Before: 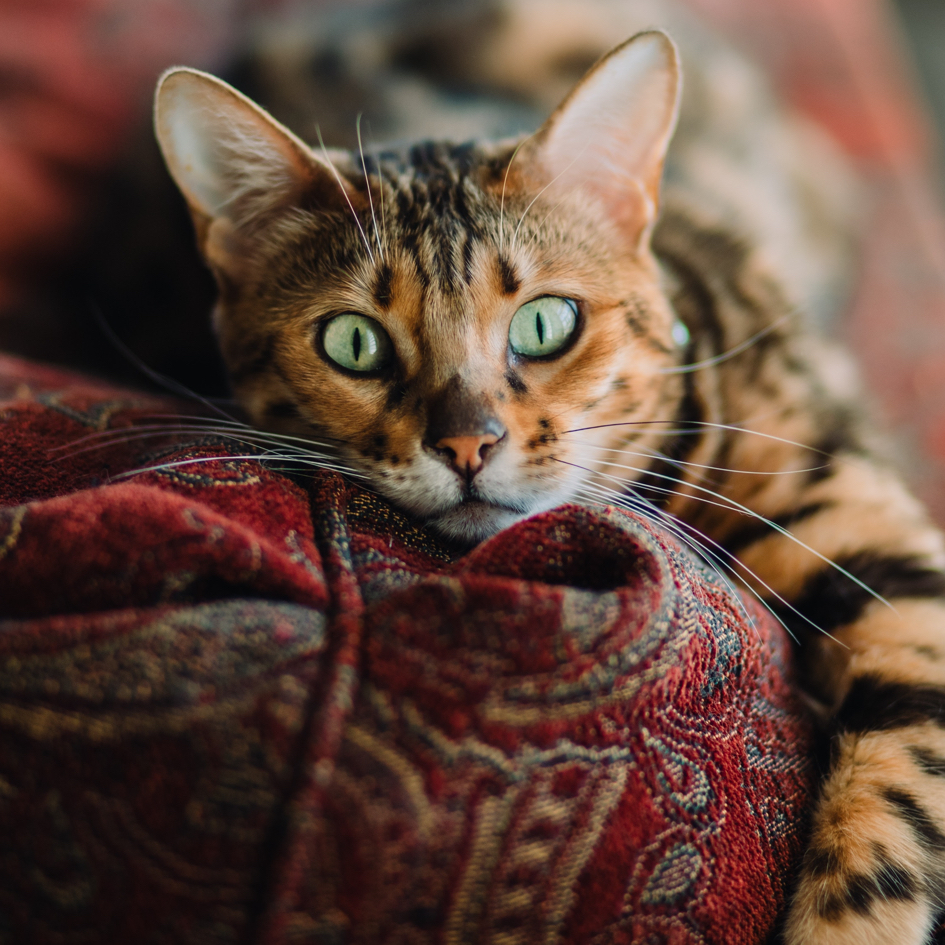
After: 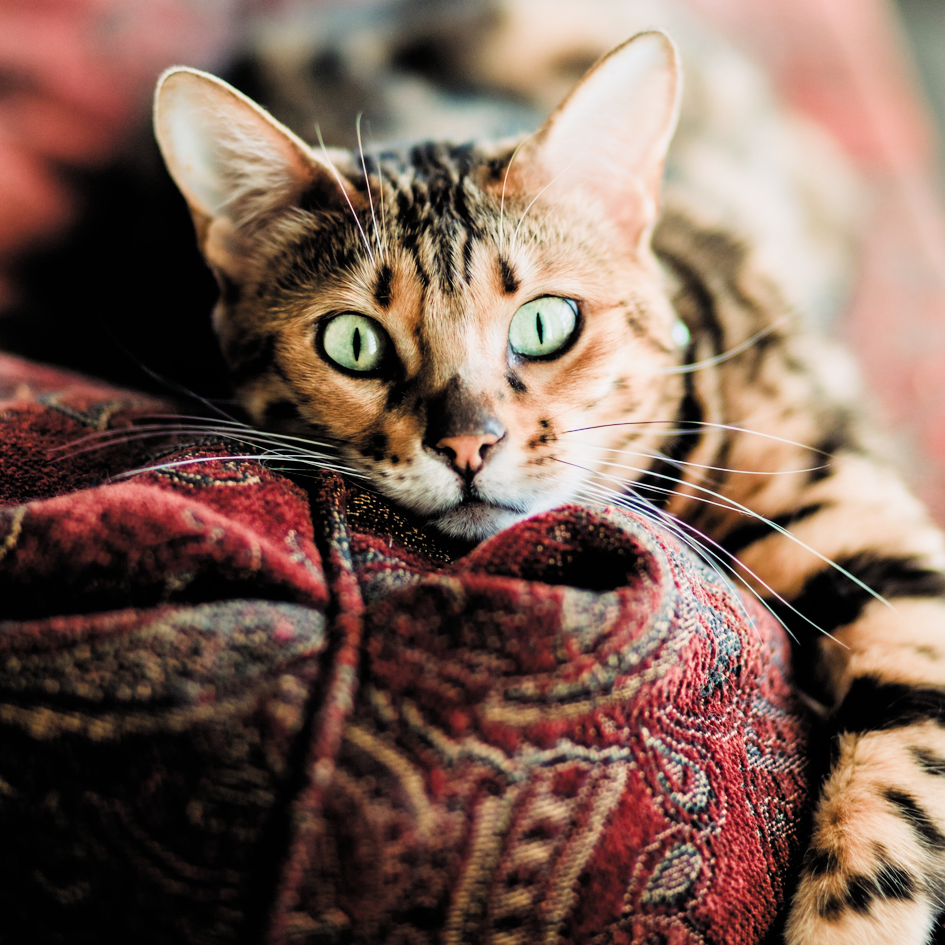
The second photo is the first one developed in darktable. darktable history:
filmic rgb: black relative exposure -5.02 EV, white relative exposure 3.99 EV, hardness 2.9, contrast 1.2, color science v4 (2020)
exposure: exposure 1.164 EV, compensate highlight preservation false
